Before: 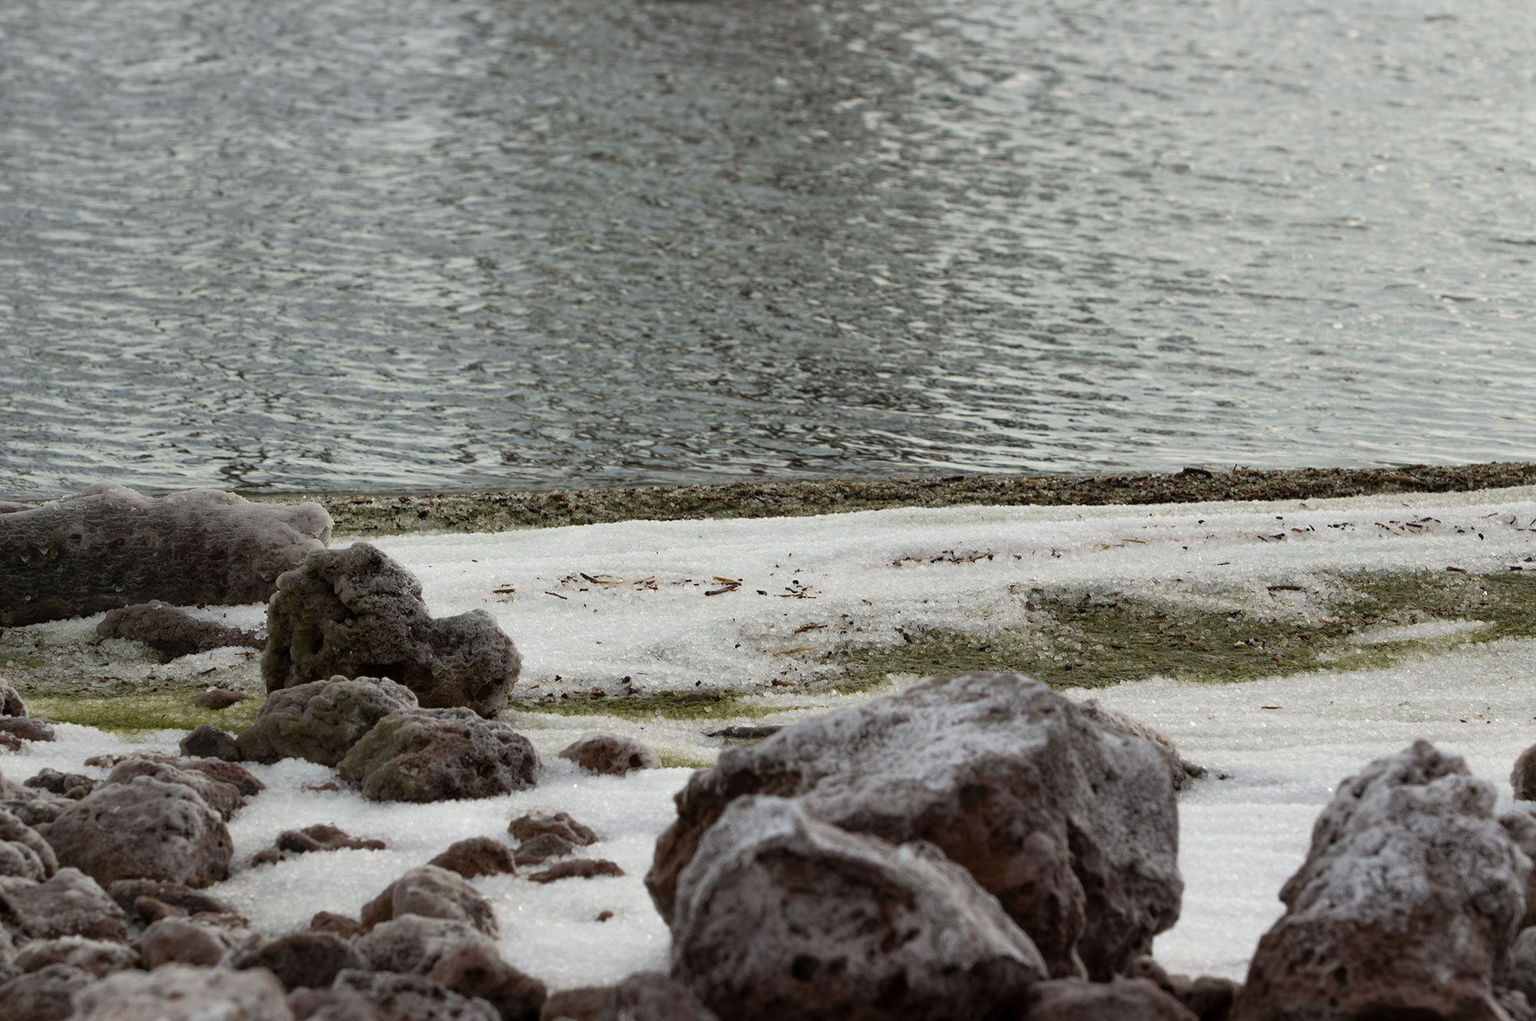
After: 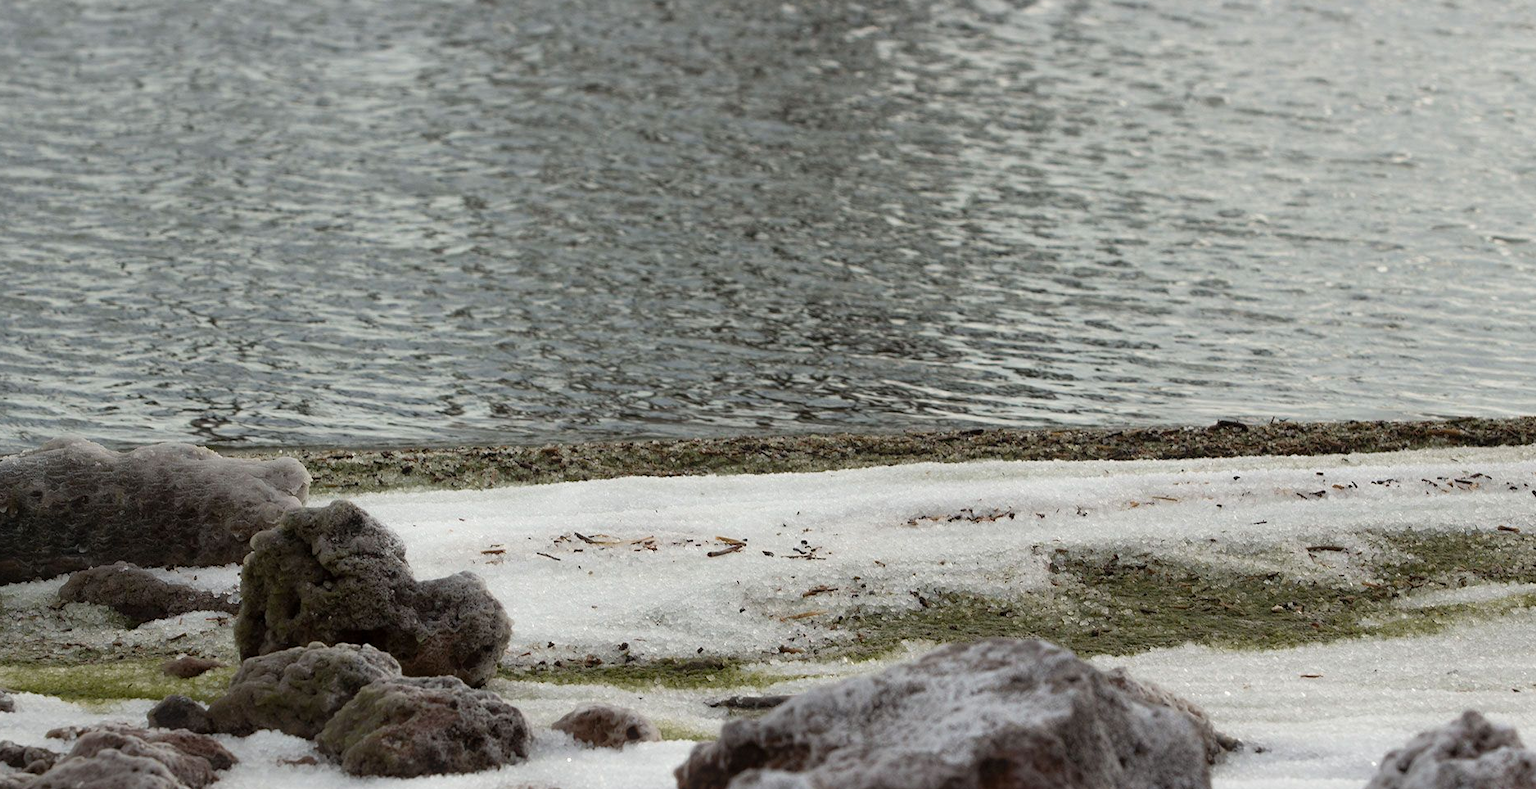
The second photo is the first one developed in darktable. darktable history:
bloom: size 5%, threshold 95%, strength 15%
crop: left 2.737%, top 7.287%, right 3.421%, bottom 20.179%
